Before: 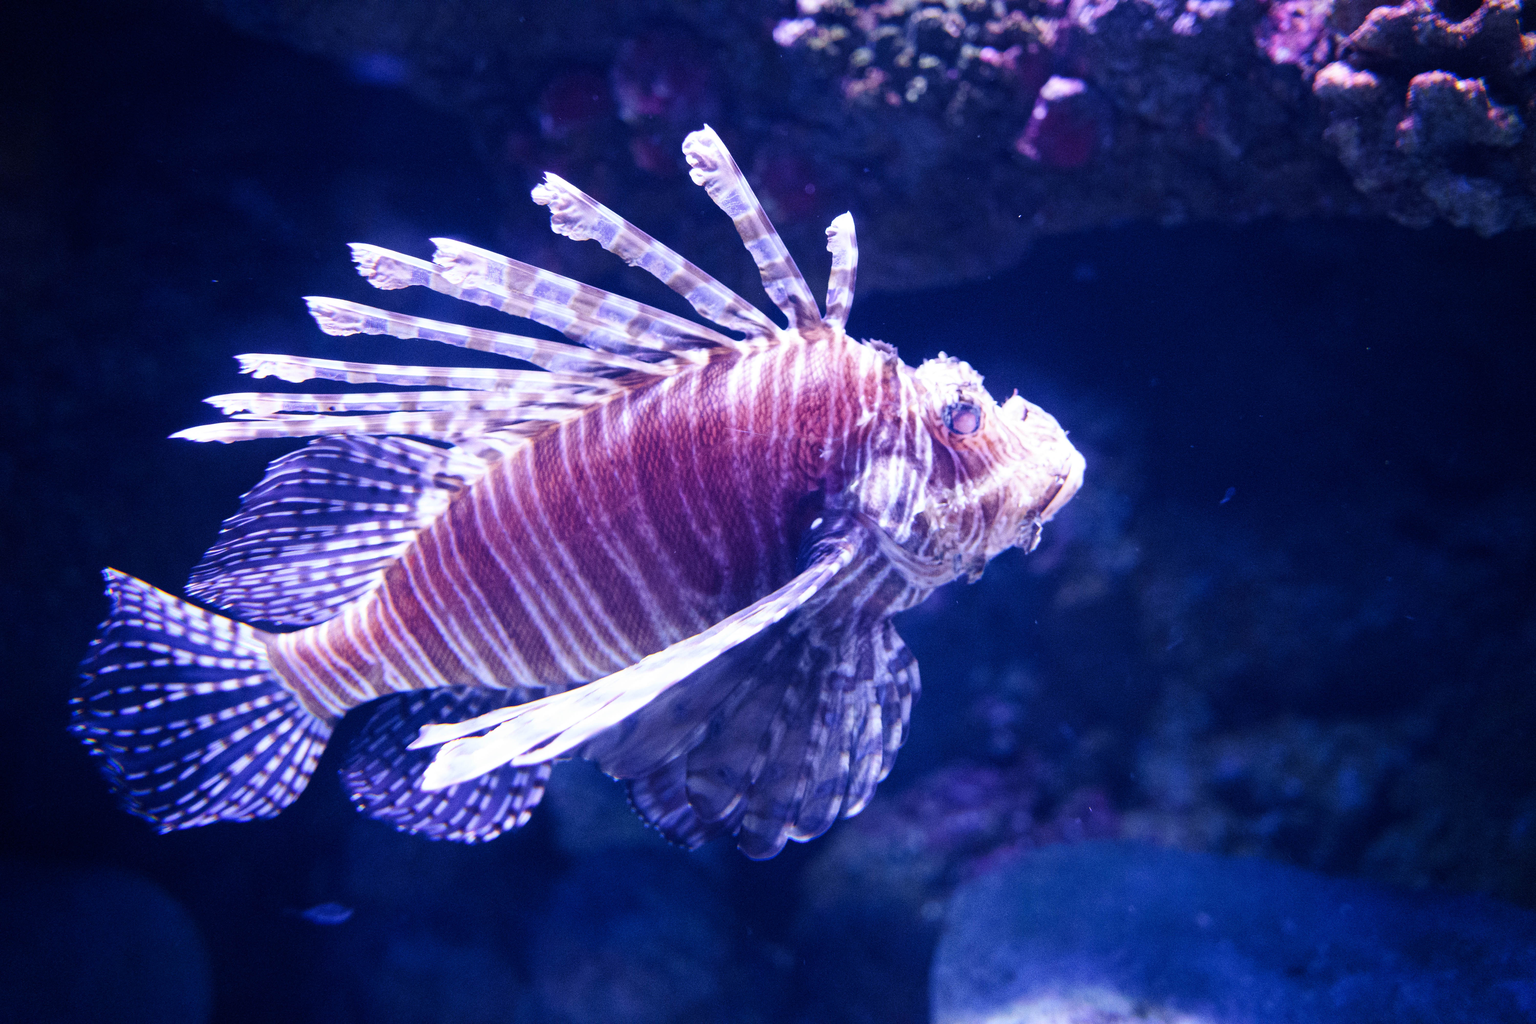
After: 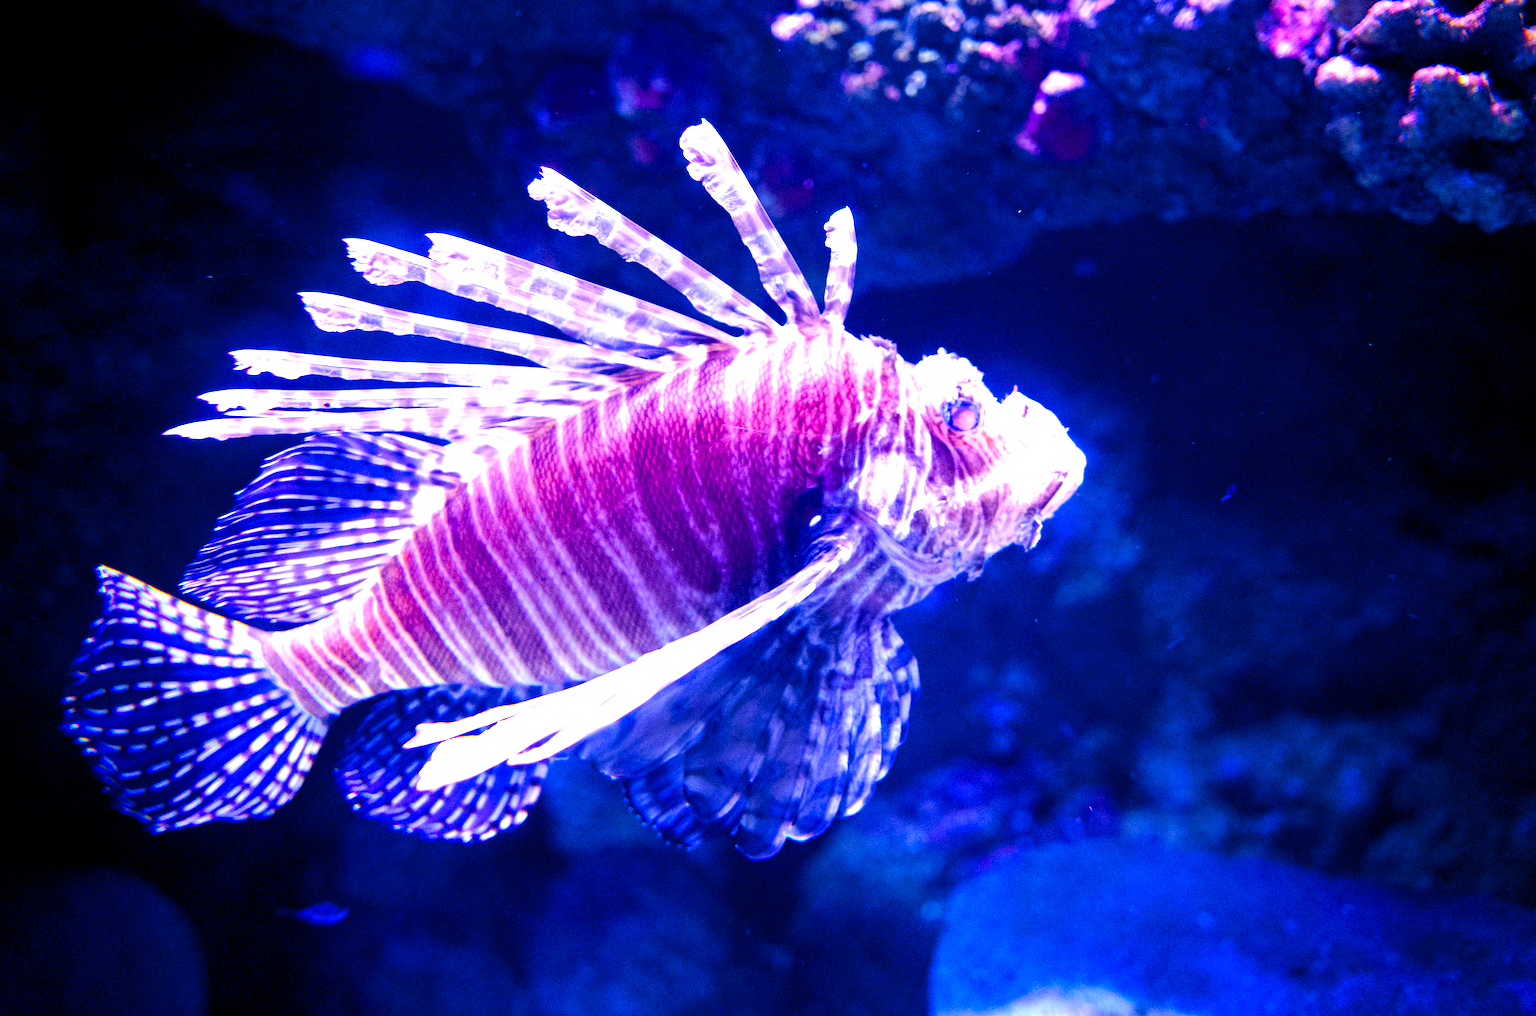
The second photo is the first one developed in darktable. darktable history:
color balance rgb: global offset › luminance -0.3%, global offset › chroma 0.31%, global offset › hue 260.21°, linear chroma grading › global chroma 14.826%, perceptual saturation grading › global saturation 30.471%, contrast -9.514%
exposure: exposure 0.671 EV, compensate exposure bias true, compensate highlight preservation false
tone equalizer: -8 EV -0.393 EV, -7 EV -0.357 EV, -6 EV -0.336 EV, -5 EV -0.223 EV, -3 EV 0.204 EV, -2 EV 0.312 EV, -1 EV 0.388 EV, +0 EV 0.428 EV, edges refinement/feathering 500, mask exposure compensation -1.57 EV, preserve details no
crop: left 0.502%, top 0.657%, right 0.21%, bottom 0.731%
